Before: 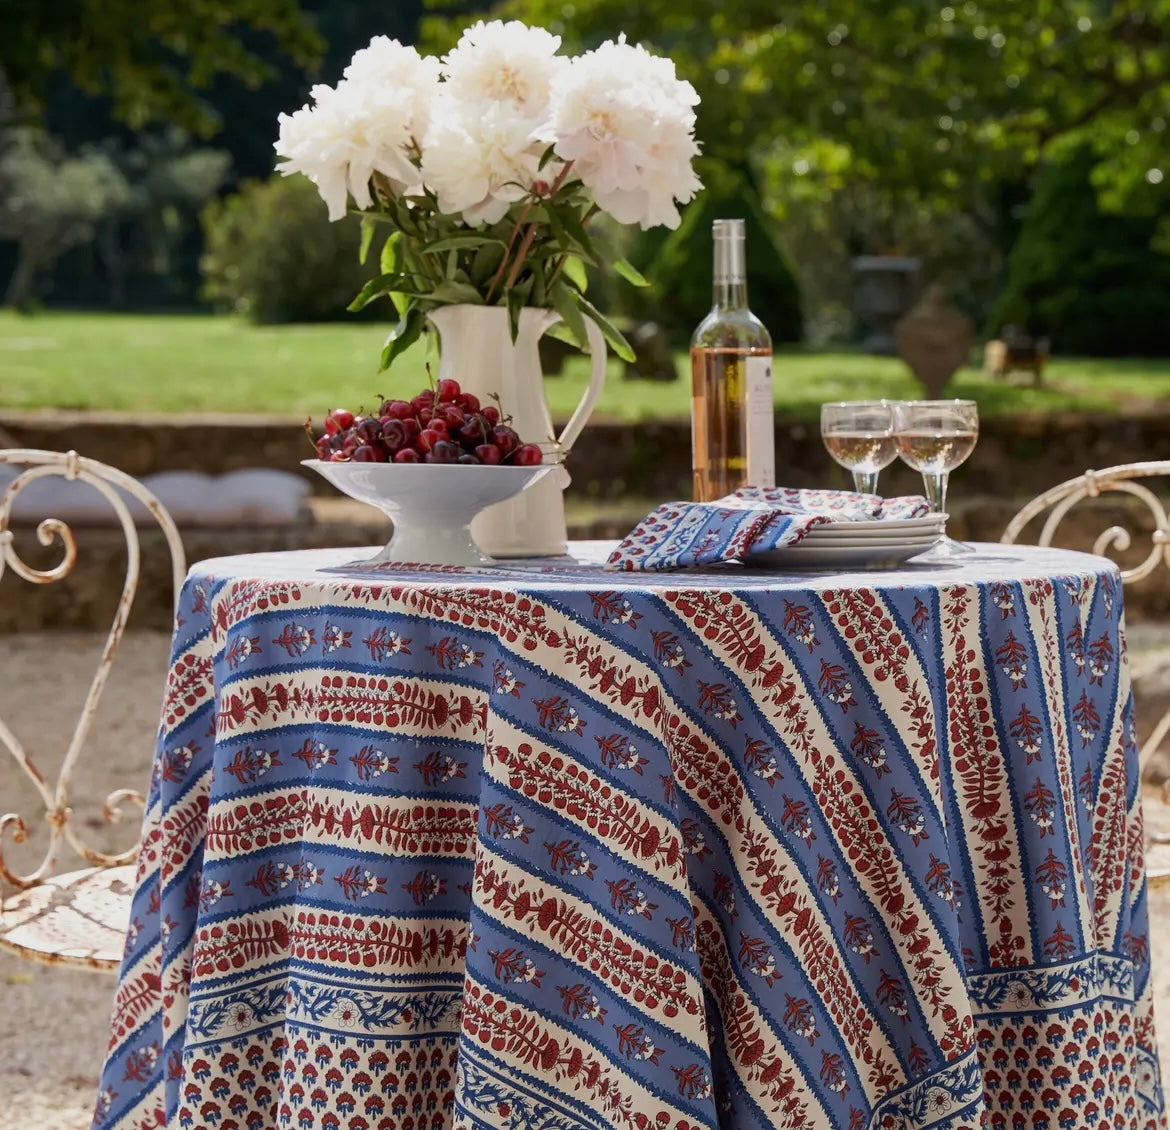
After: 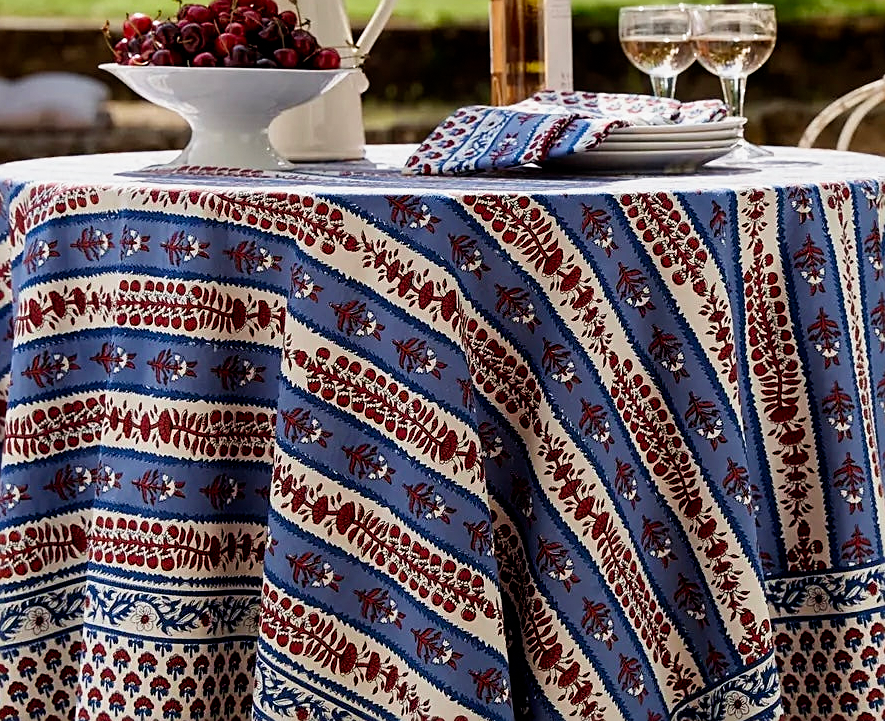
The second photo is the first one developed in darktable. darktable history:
crop and rotate: left 17.299%, top 35.115%, right 7.015%, bottom 1.024%
grain: coarseness 0.81 ISO, strength 1.34%, mid-tones bias 0%
filmic rgb: black relative exposure -8.7 EV, white relative exposure 2.7 EV, threshold 3 EV, target black luminance 0%, hardness 6.25, latitude 75%, contrast 1.325, highlights saturation mix -5%, preserve chrominance no, color science v5 (2021), iterations of high-quality reconstruction 0, enable highlight reconstruction true
sharpen: on, module defaults
